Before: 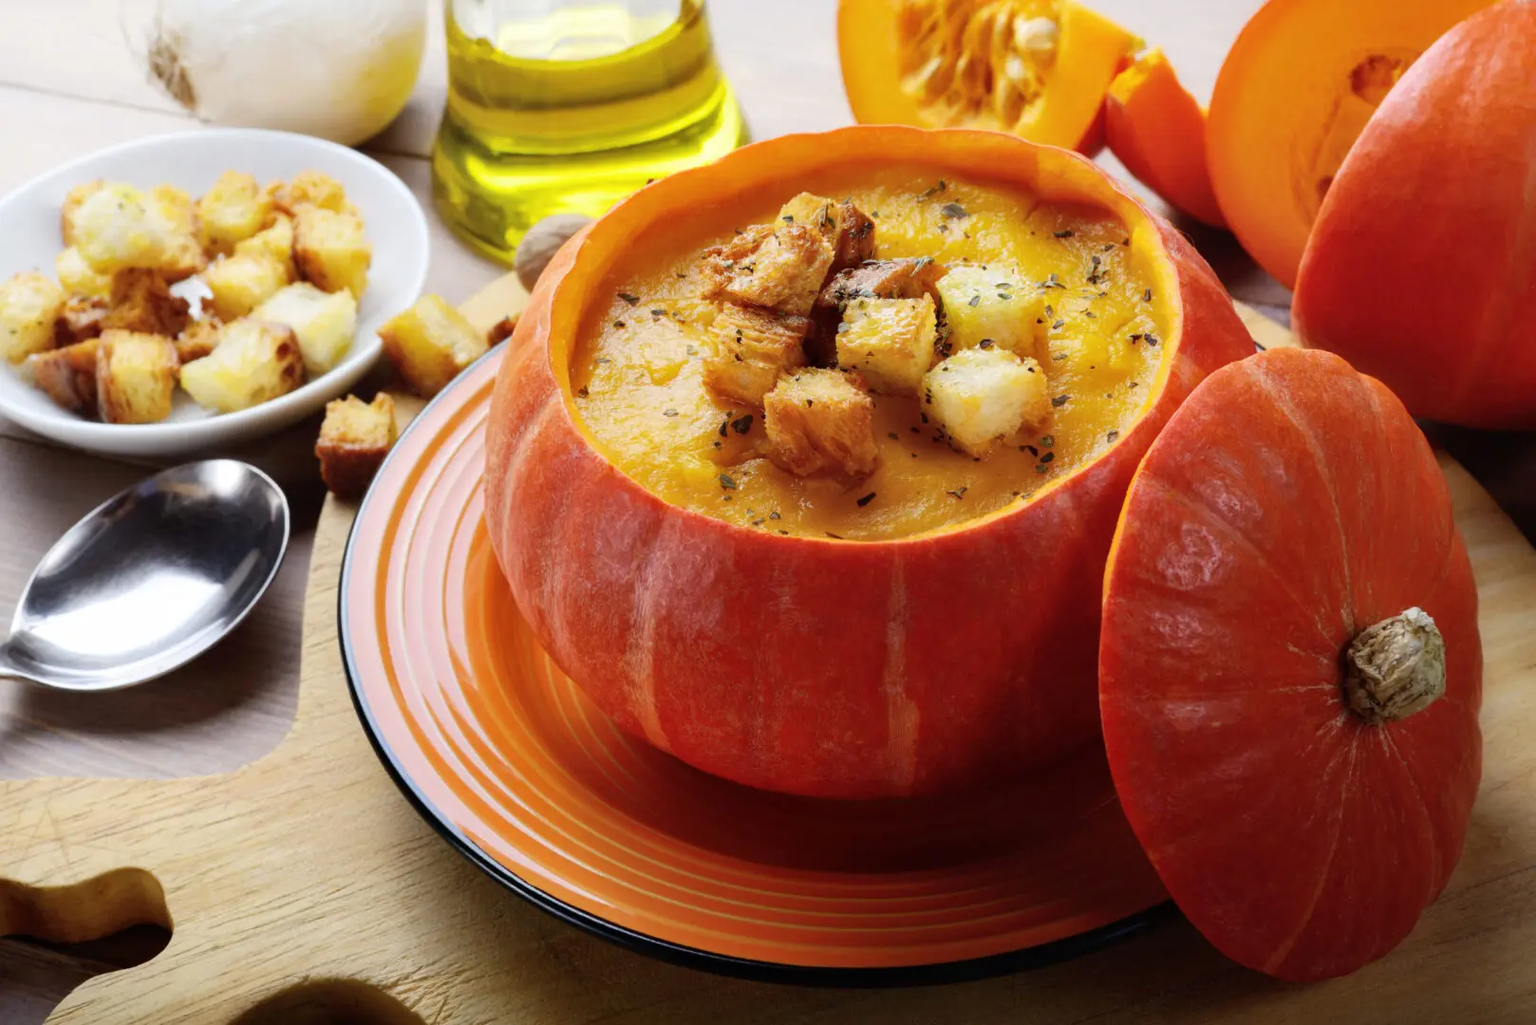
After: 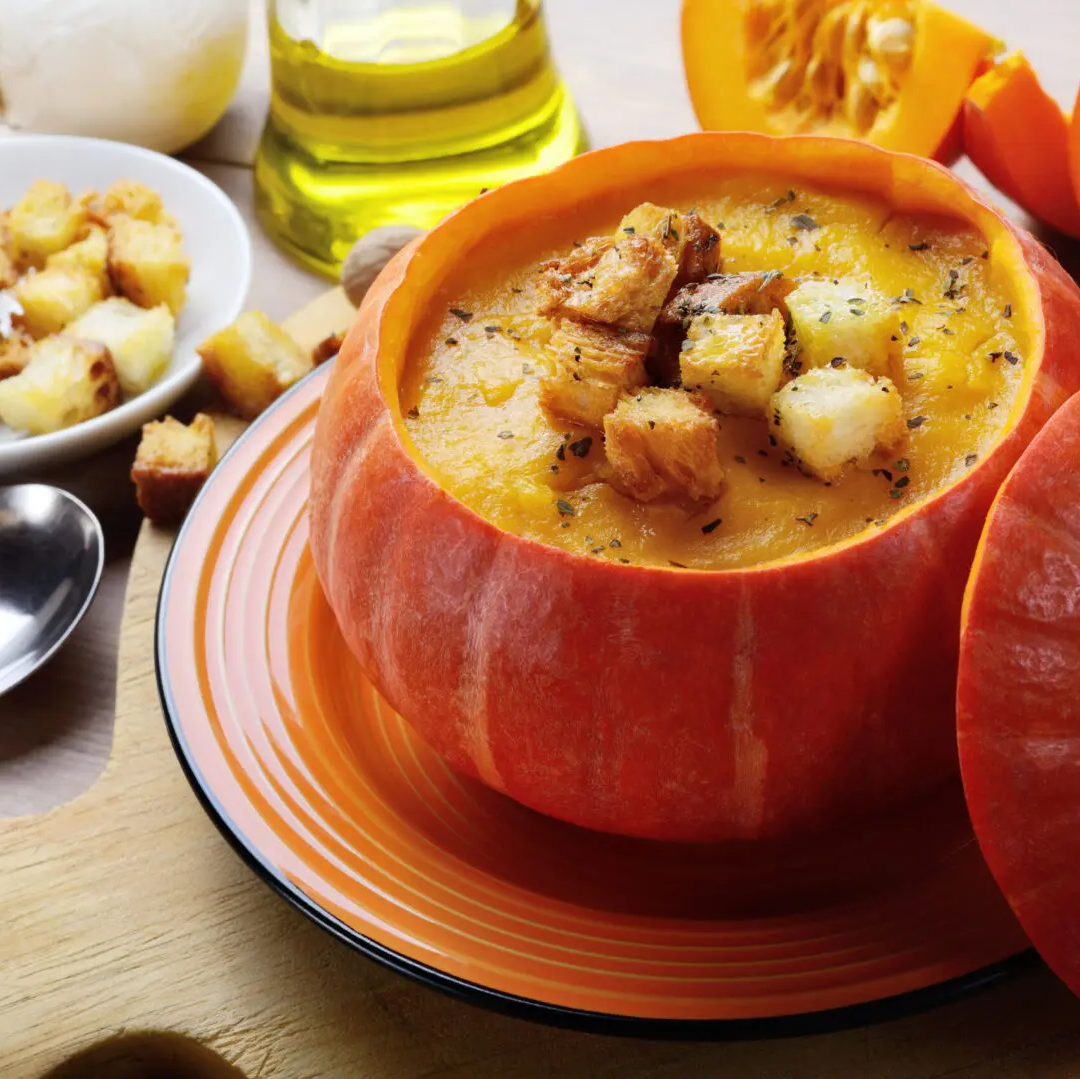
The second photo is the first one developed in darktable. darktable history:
crop and rotate: left 12.466%, right 20.728%
